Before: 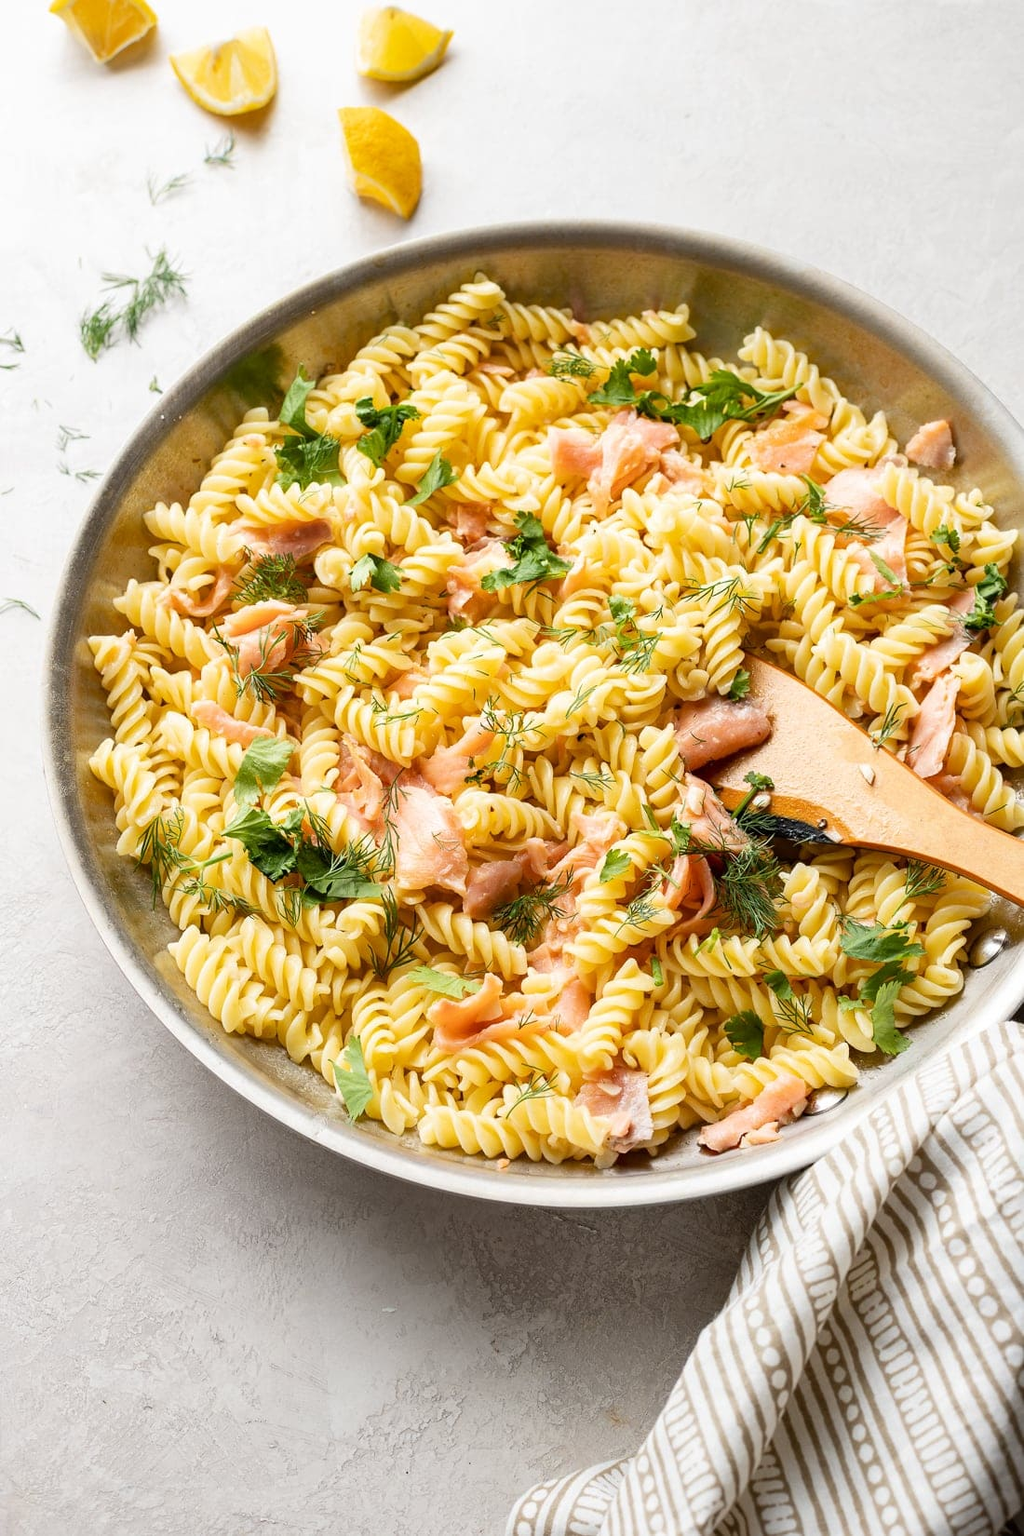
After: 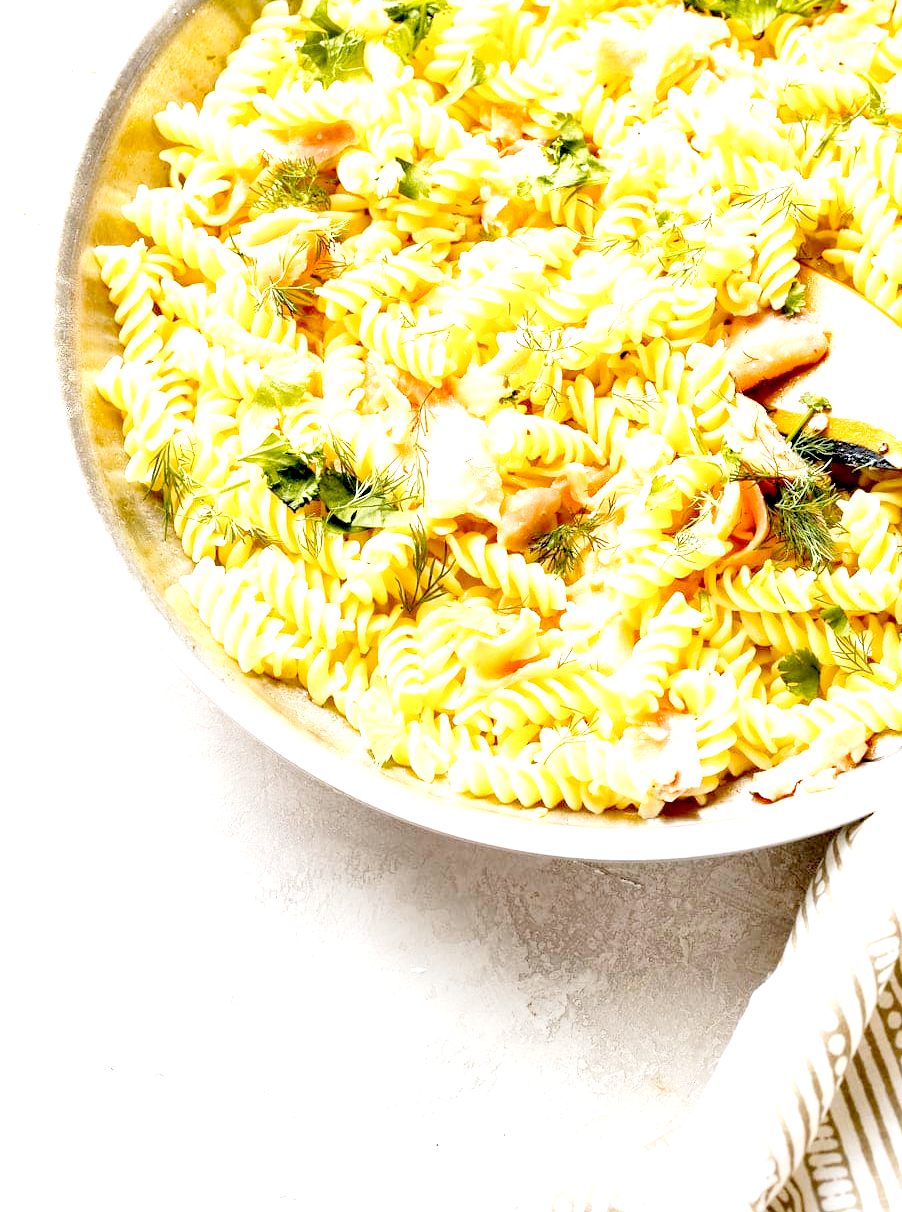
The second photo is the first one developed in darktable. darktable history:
base curve: curves: ch0 [(0, 0) (0.204, 0.334) (0.55, 0.733) (1, 1)], preserve colors none
crop: top 26.531%, right 17.959%
color zones: curves: ch0 [(0.254, 0.492) (0.724, 0.62)]; ch1 [(0.25, 0.528) (0.719, 0.796)]; ch2 [(0, 0.472) (0.25, 0.5) (0.73, 0.184)]
exposure: black level correction 0.009, exposure 1.425 EV, compensate highlight preservation false
